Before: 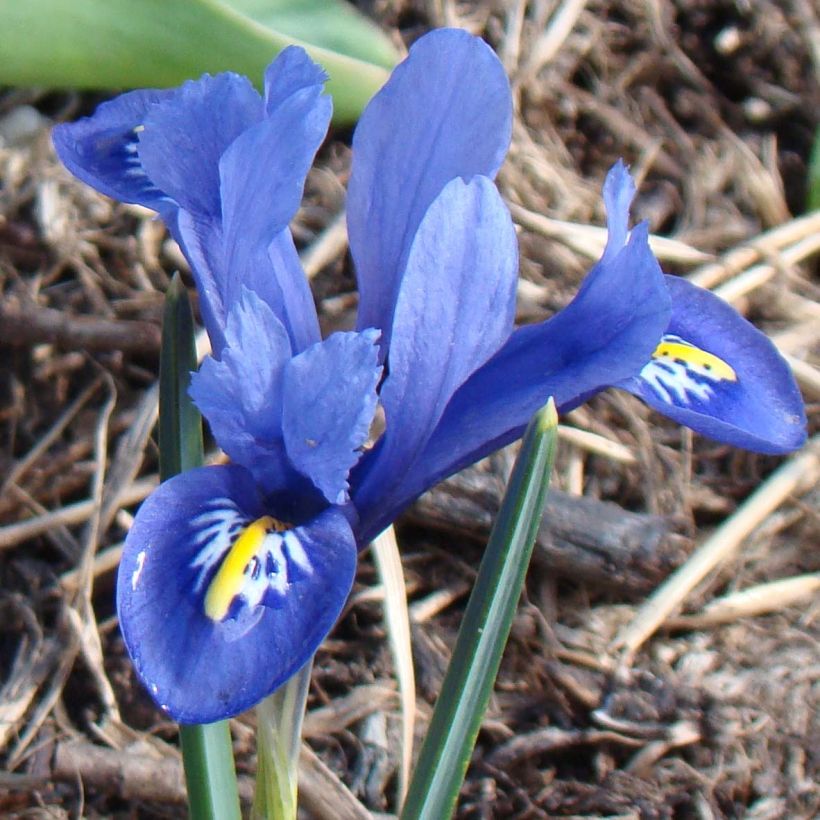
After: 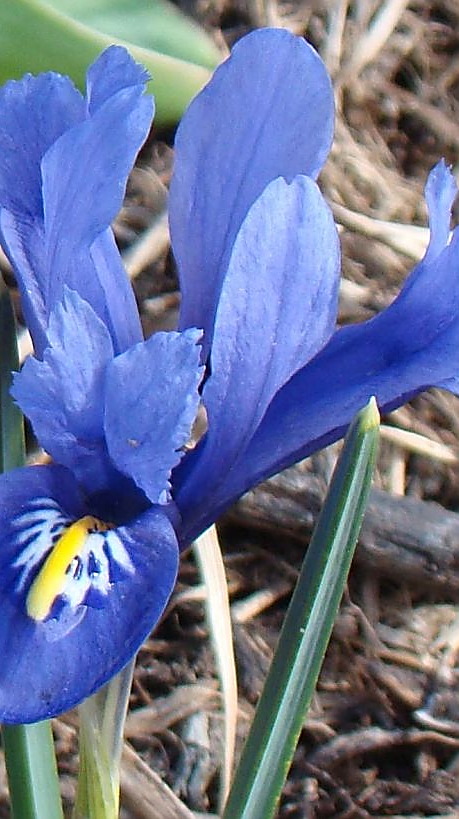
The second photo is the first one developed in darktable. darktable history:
crop: left 21.812%, right 22.126%, bottom 0.006%
sharpen: radius 1.357, amount 1.249, threshold 0.8
